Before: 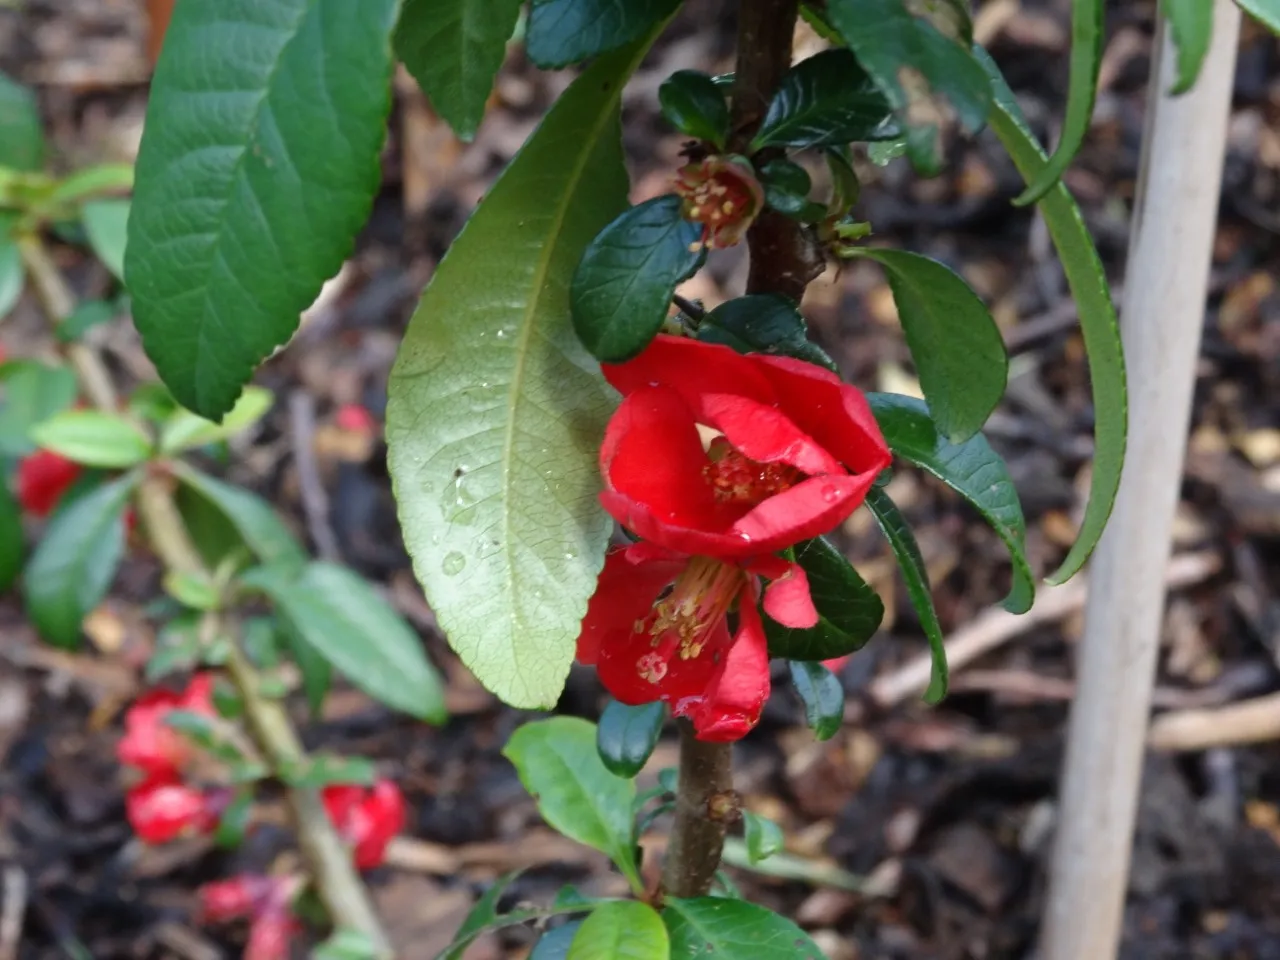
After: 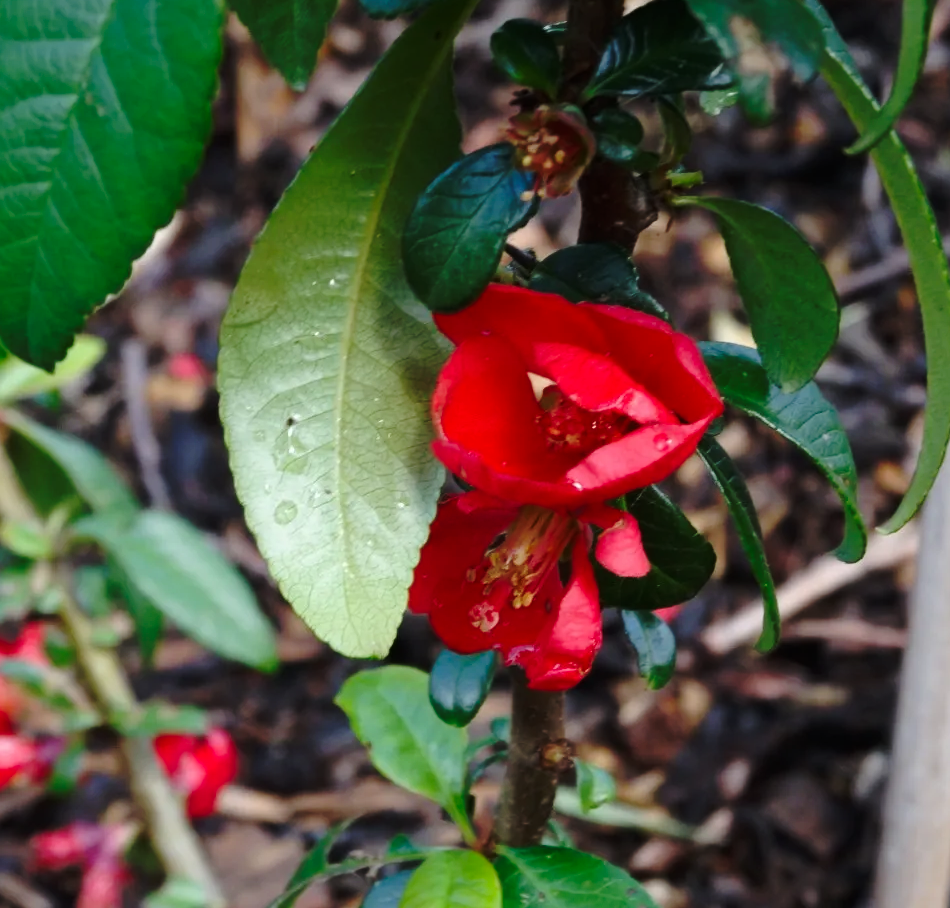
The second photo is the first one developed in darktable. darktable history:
base curve: curves: ch0 [(0, 0) (0.073, 0.04) (0.157, 0.139) (0.492, 0.492) (0.758, 0.758) (1, 1)], preserve colors none
crop and rotate: left 13.172%, top 5.343%, right 12.579%
